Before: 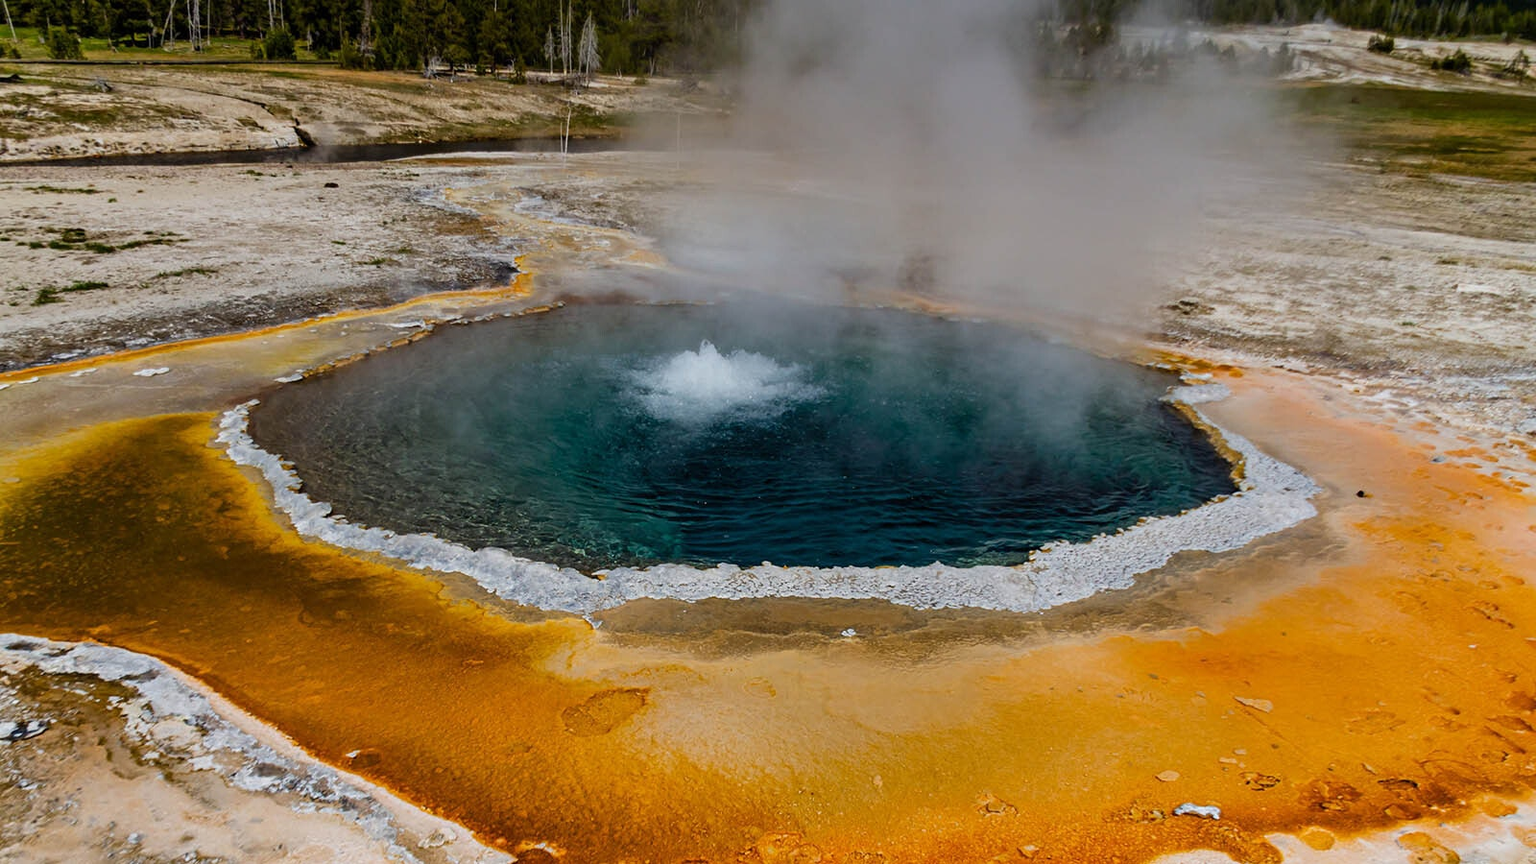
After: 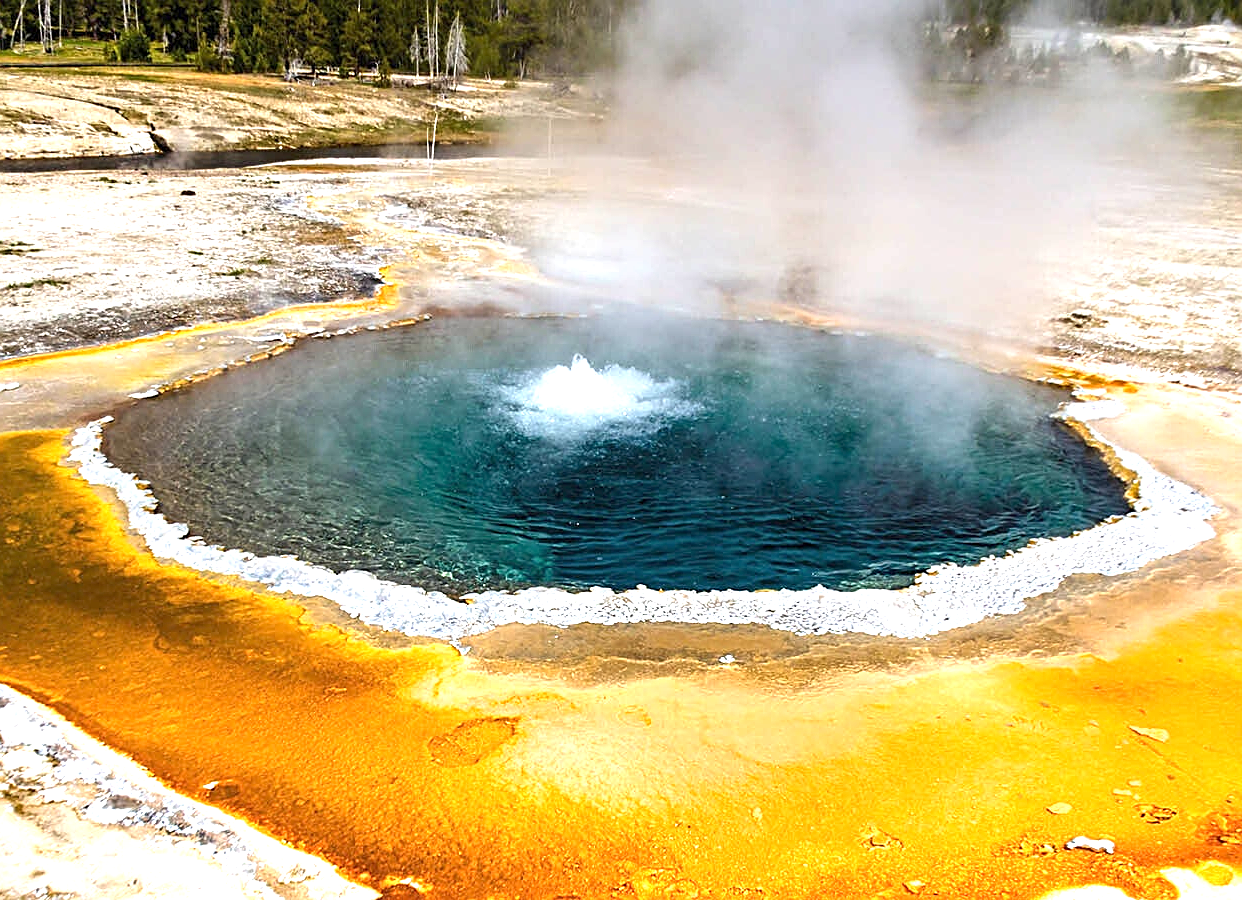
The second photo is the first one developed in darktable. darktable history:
crop: left 9.843%, right 12.494%
sharpen: on, module defaults
exposure: black level correction 0, exposure 1.547 EV, compensate highlight preservation false
